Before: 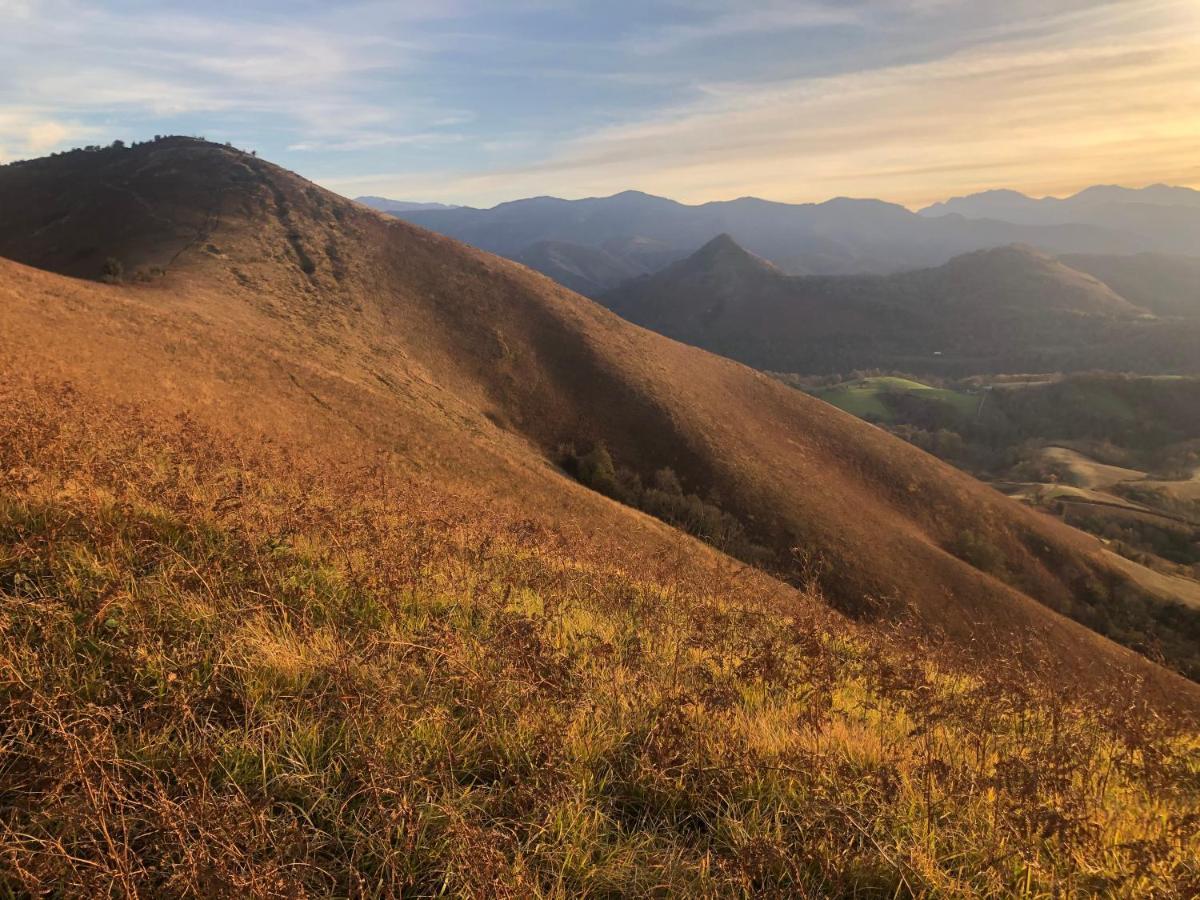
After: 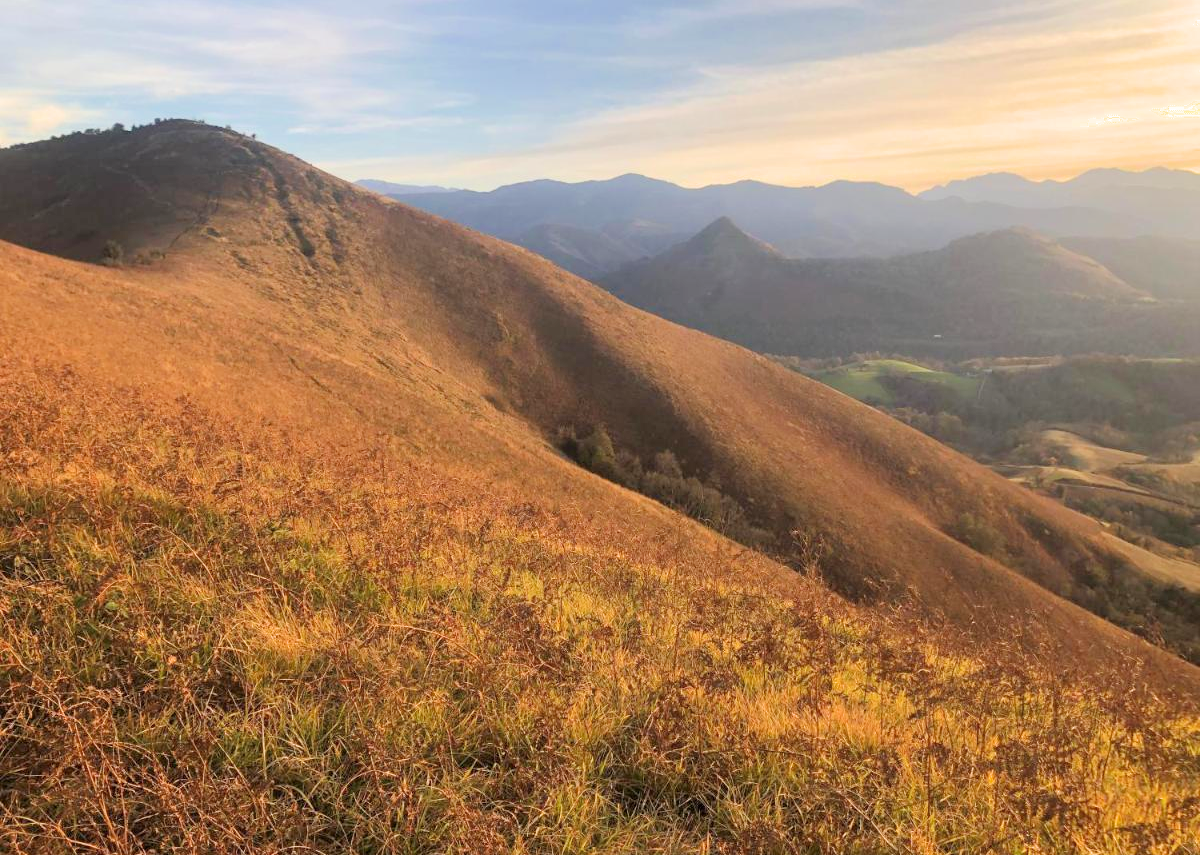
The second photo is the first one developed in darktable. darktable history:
crop and rotate: top 1.893%, bottom 3.053%
filmic rgb: middle gray luminance 18.27%, black relative exposure -10.5 EV, white relative exposure 3.4 EV, target black luminance 0%, hardness 6.07, latitude 98.04%, contrast 0.838, shadows ↔ highlights balance 0.517%, color science v6 (2022)
exposure: exposure 1 EV, compensate highlight preservation false
